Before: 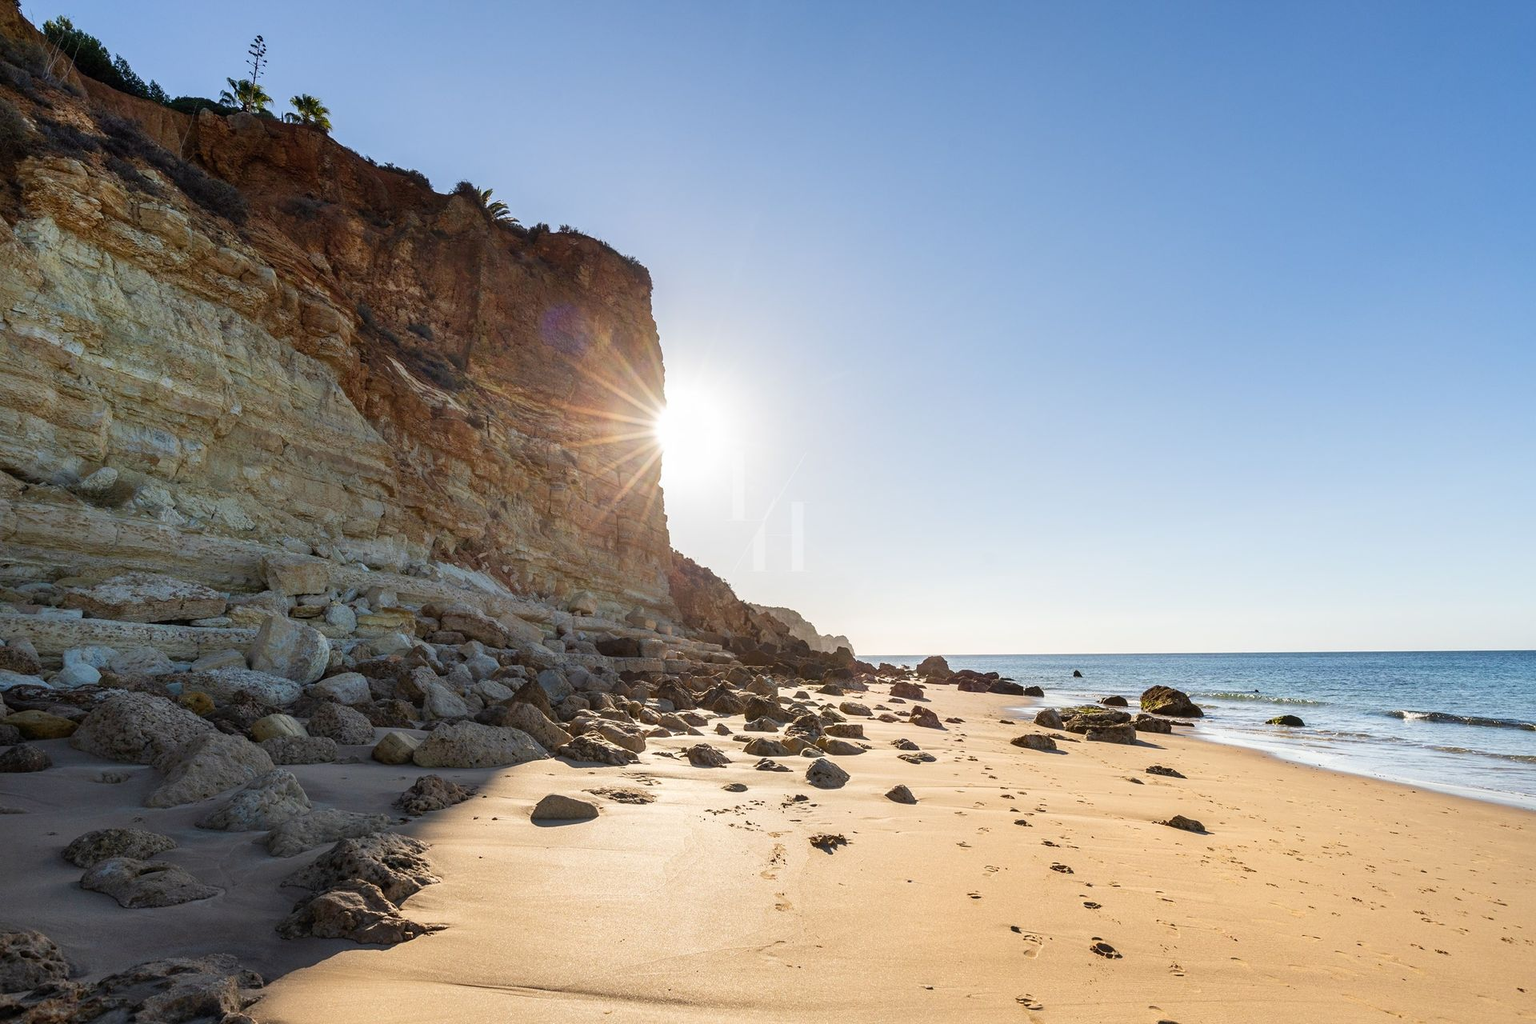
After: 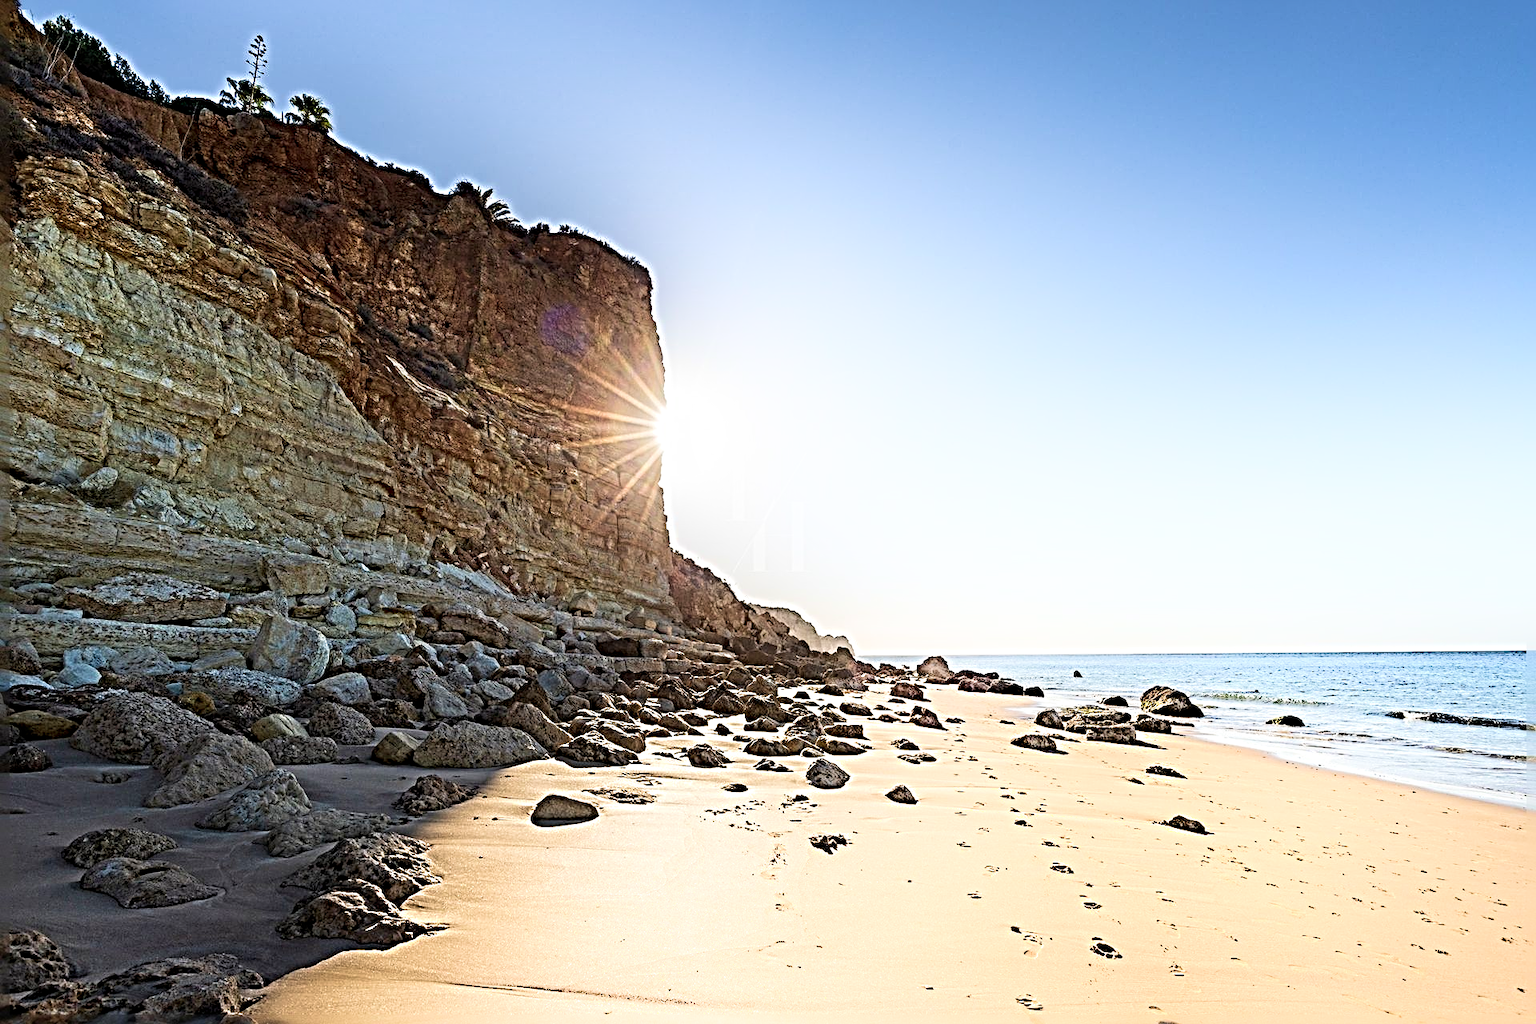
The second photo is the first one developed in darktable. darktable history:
shadows and highlights: shadows -21.06, highlights 99.8, highlights color adjustment 49.75%, soften with gaussian
sharpen: radius 6.27, amount 1.816, threshold 0.249
velvia: on, module defaults
